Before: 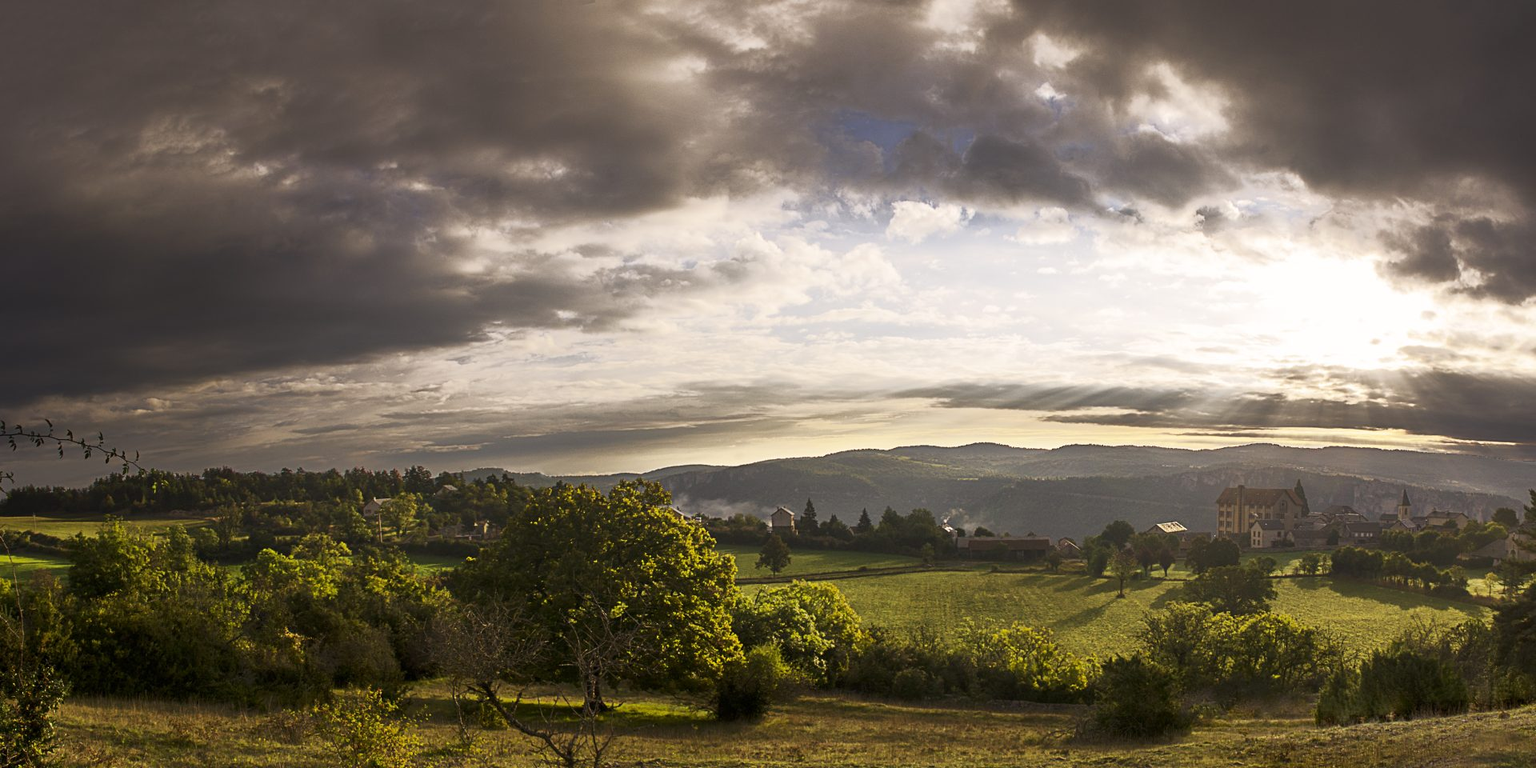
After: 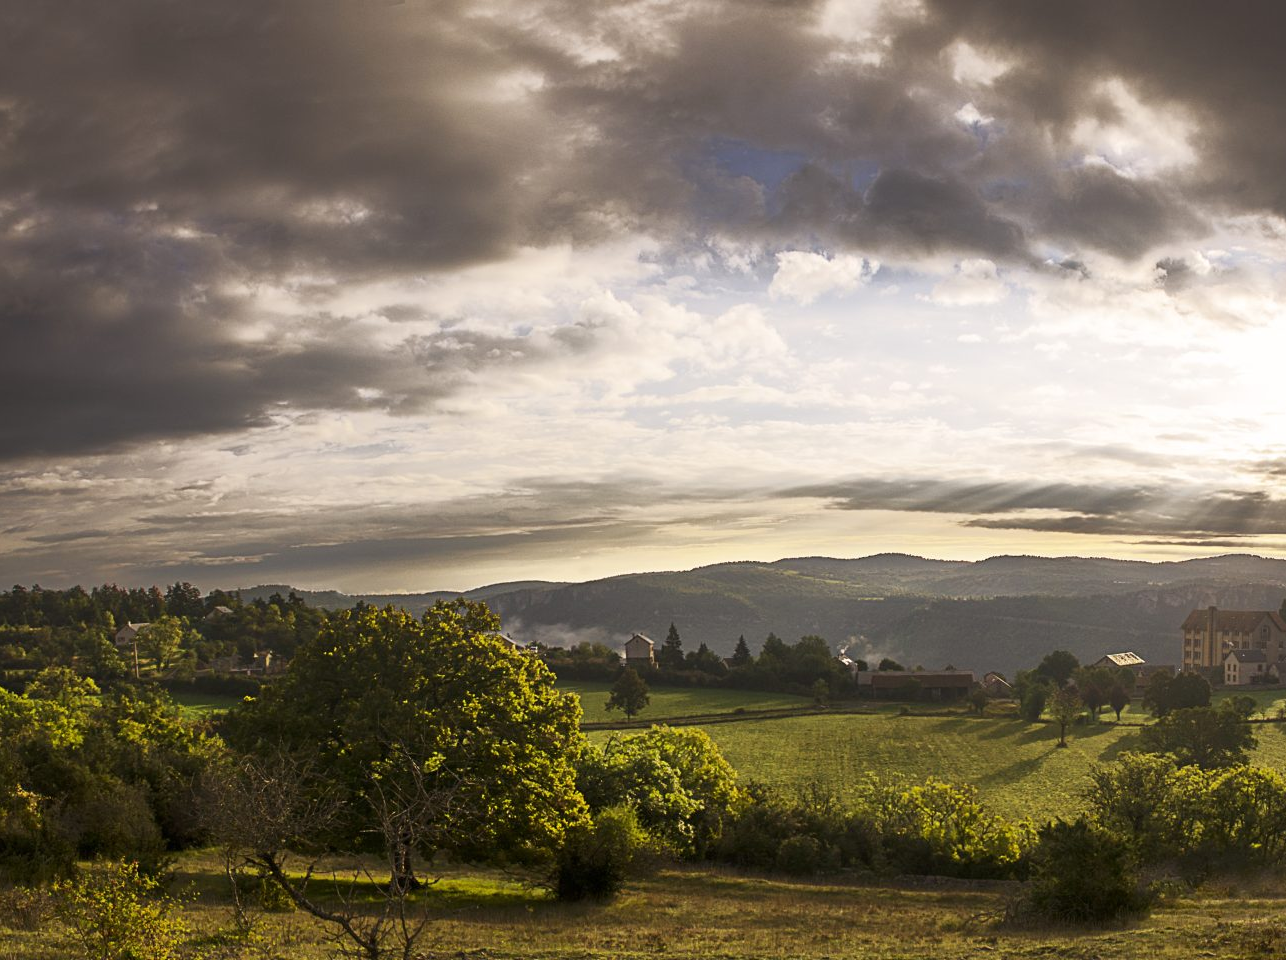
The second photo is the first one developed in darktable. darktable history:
crop and rotate: left 17.673%, right 15.316%
